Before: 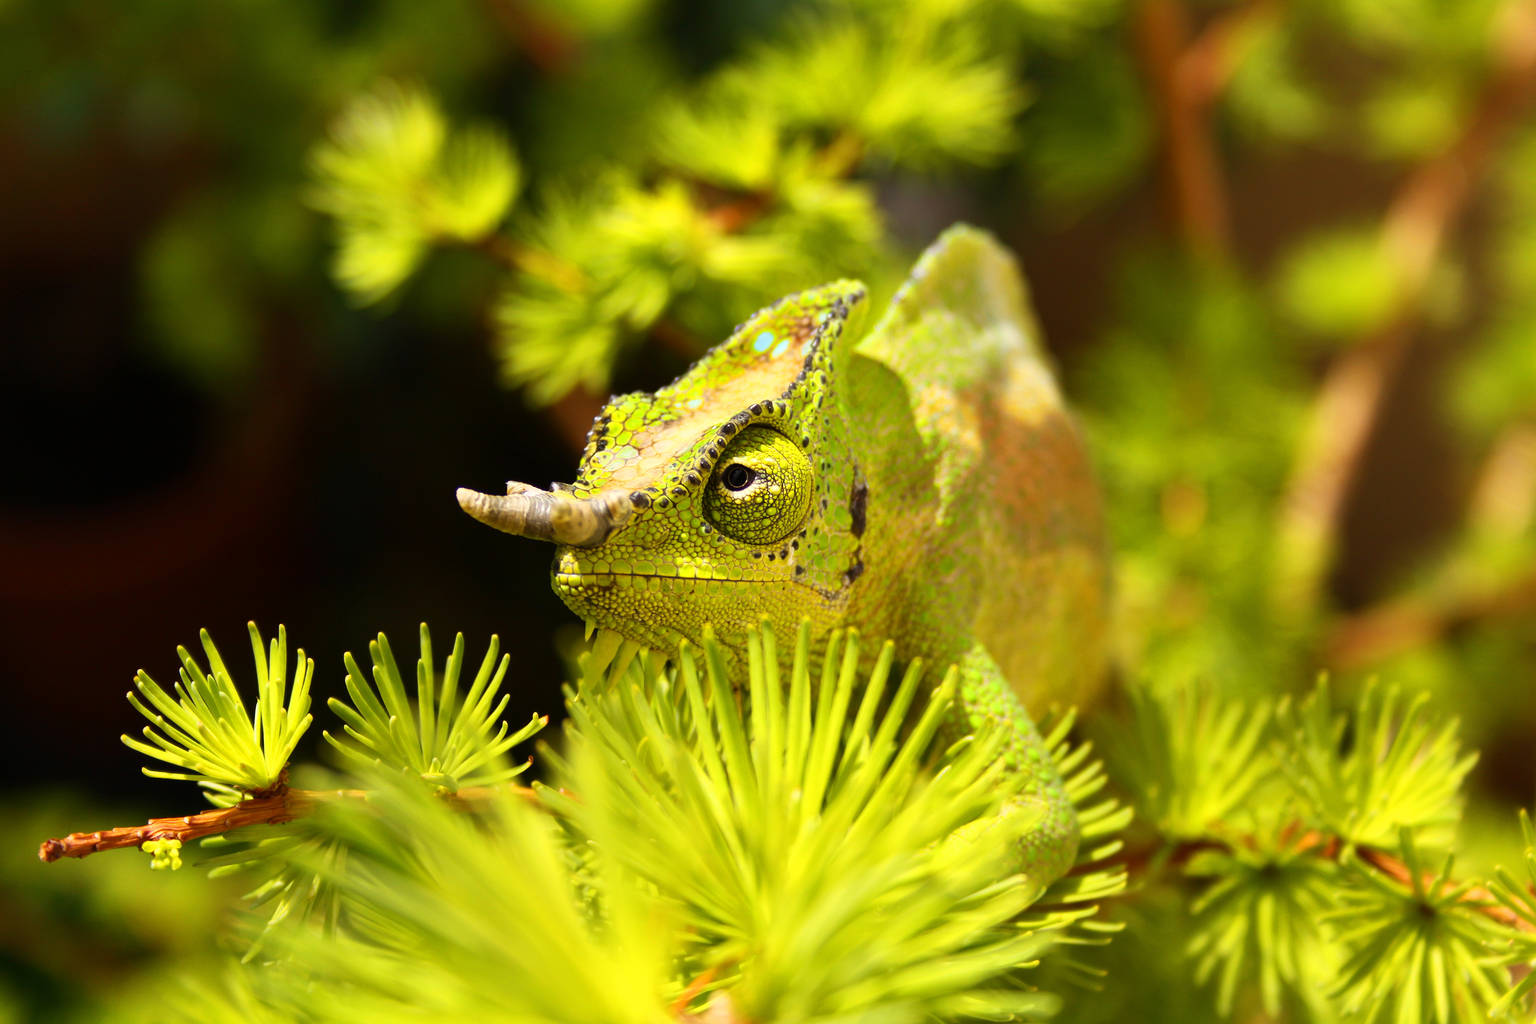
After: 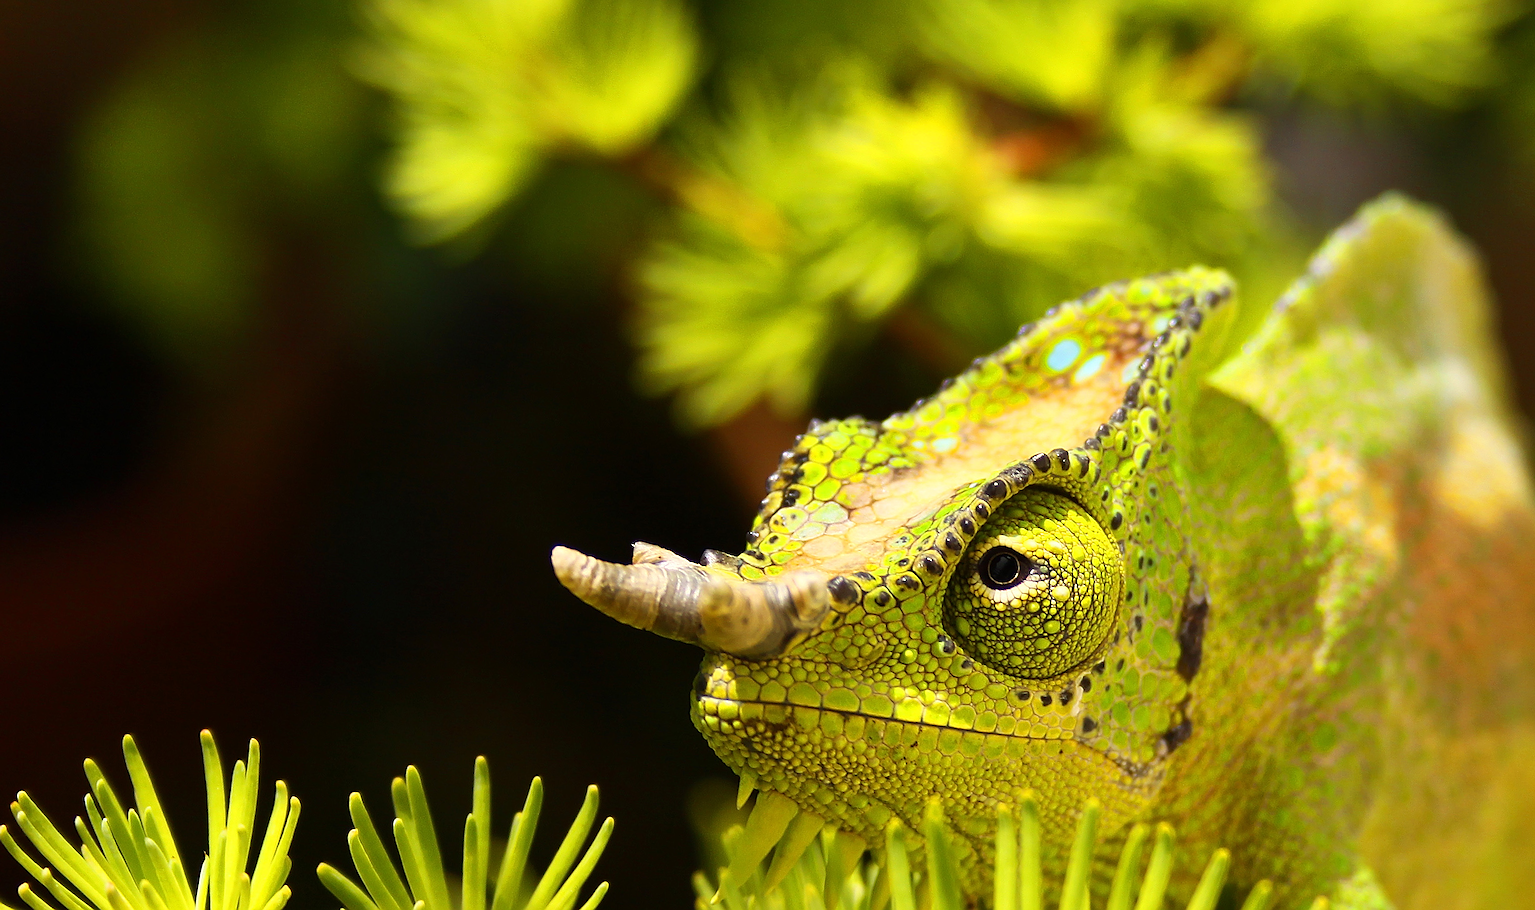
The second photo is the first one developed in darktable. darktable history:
crop and rotate: angle -4.99°, left 2.122%, top 6.945%, right 27.566%, bottom 30.519%
sharpen: radius 1.4, amount 1.25, threshold 0.7
